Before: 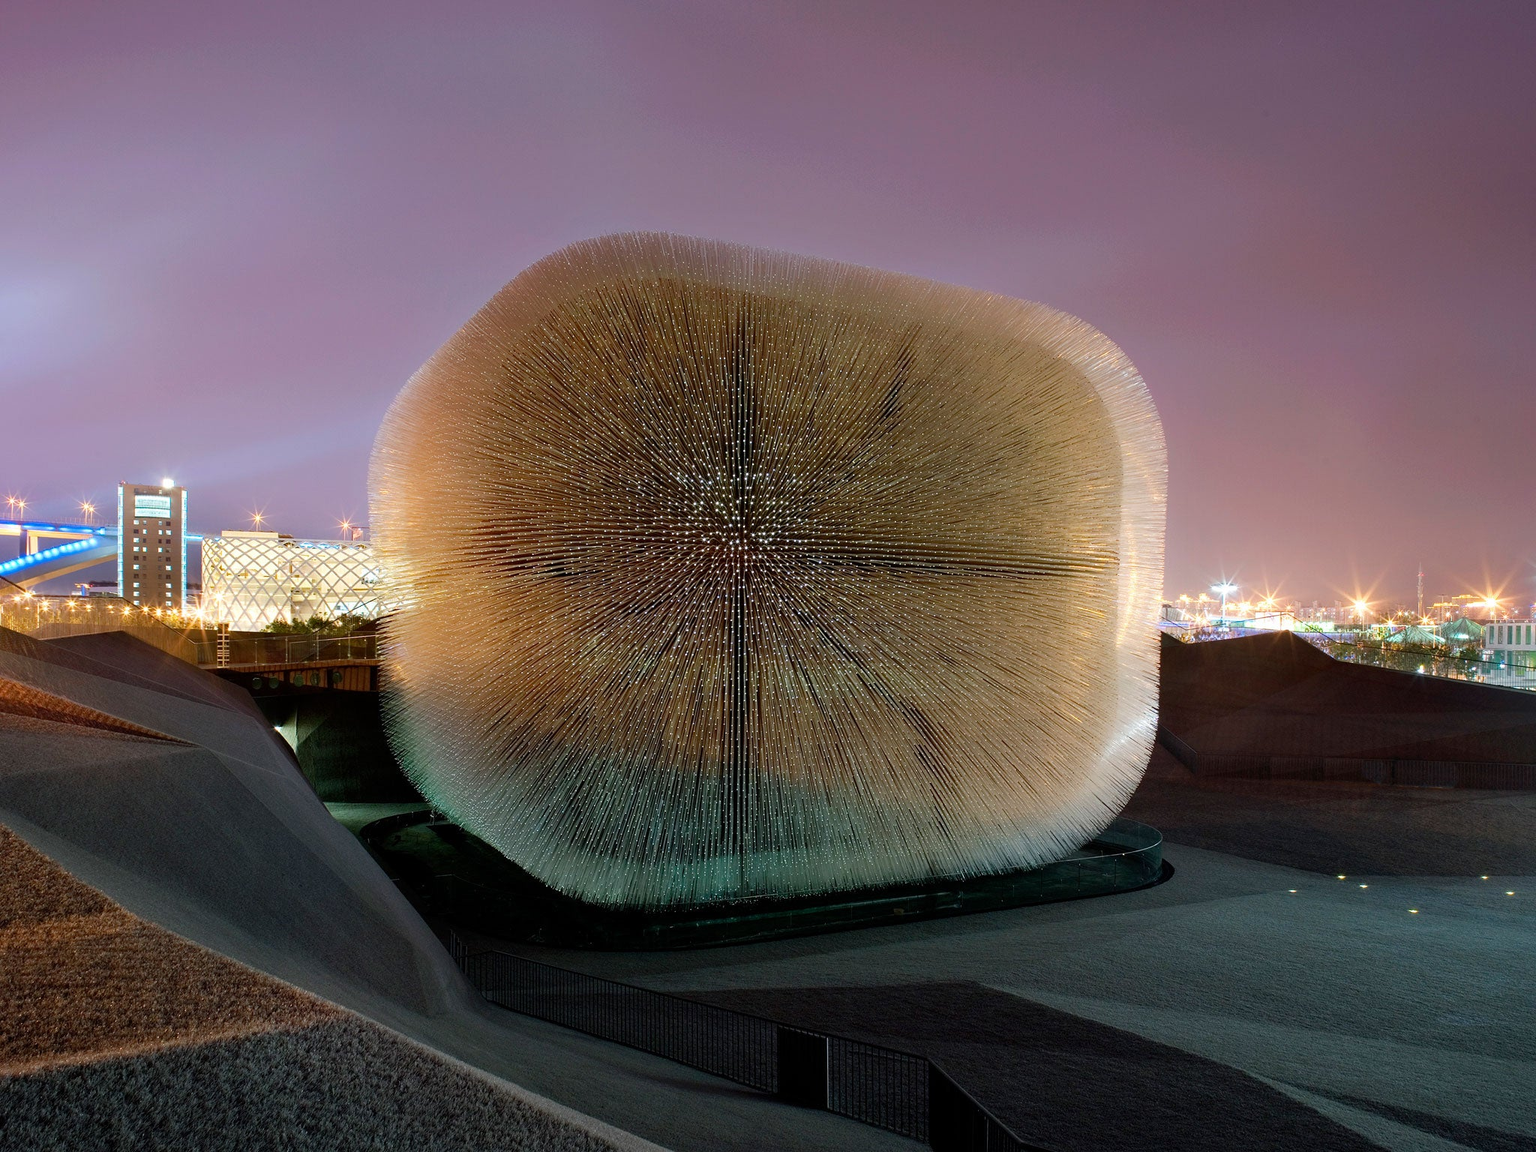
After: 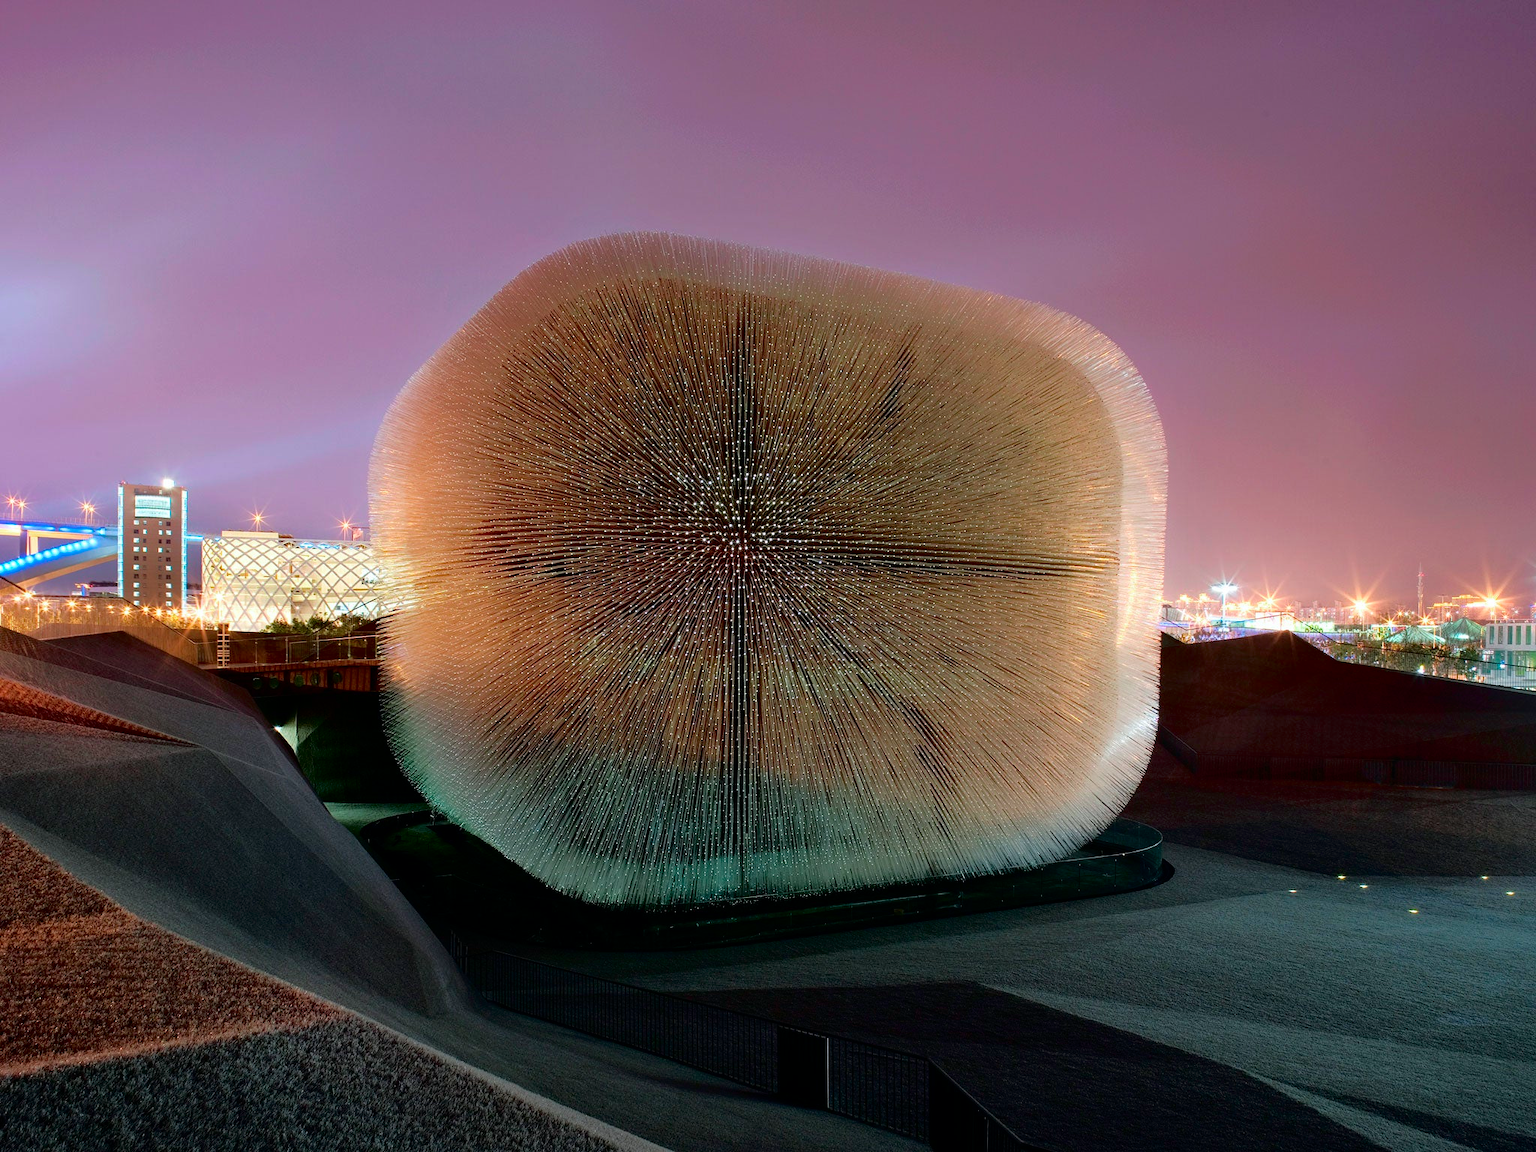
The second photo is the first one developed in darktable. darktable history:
tone curve: curves: ch0 [(0, 0) (0.126, 0.061) (0.362, 0.382) (0.498, 0.498) (0.706, 0.712) (1, 1)]; ch1 [(0, 0) (0.5, 0.497) (0.55, 0.578) (1, 1)]; ch2 [(0, 0) (0.44, 0.424) (0.489, 0.486) (0.537, 0.538) (1, 1)], color space Lab, independent channels, preserve colors none
